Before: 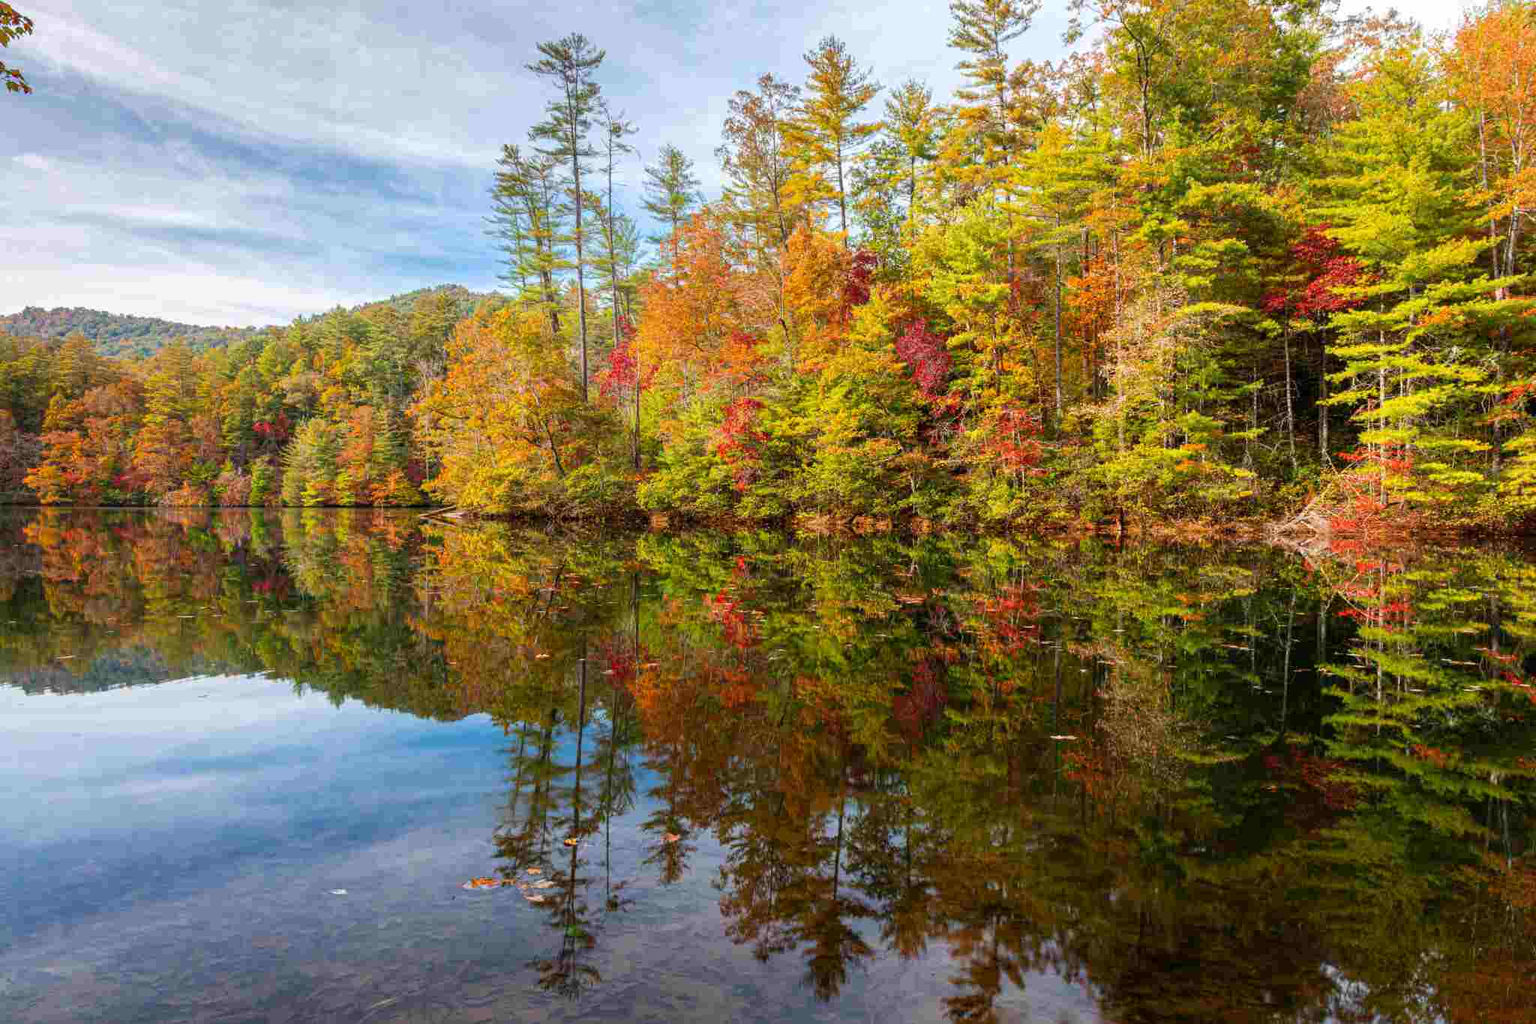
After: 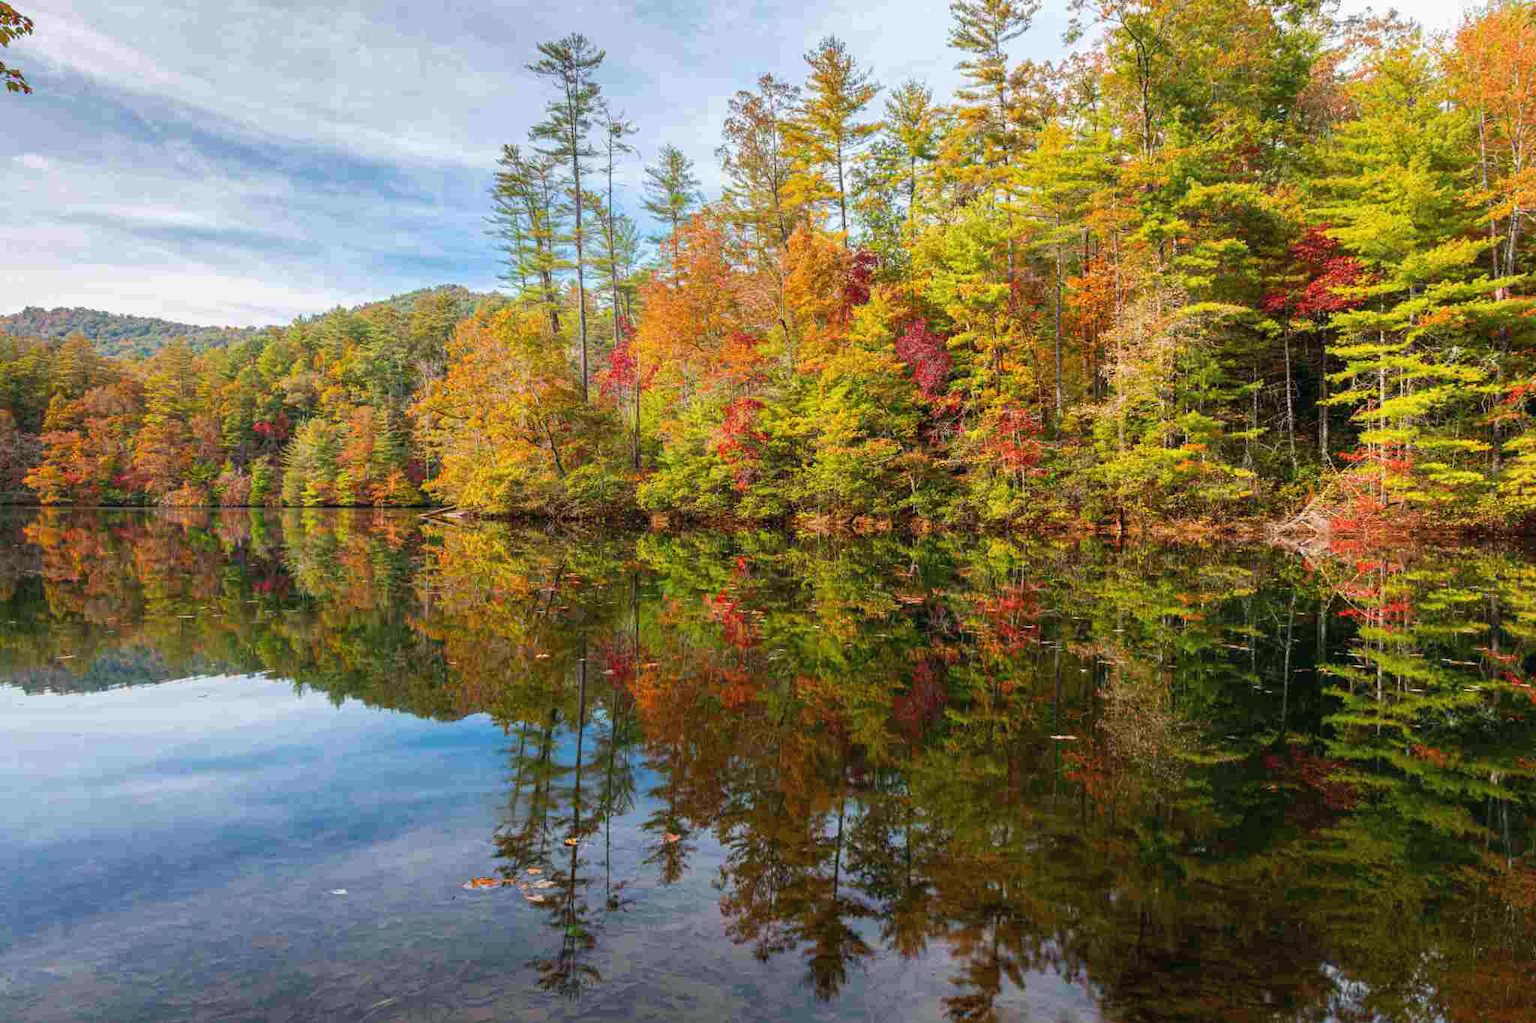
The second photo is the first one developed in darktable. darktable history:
exposure: exposure -0.05 EV
color balance: mode lift, gamma, gain (sRGB), lift [1, 1, 1.022, 1.026]
